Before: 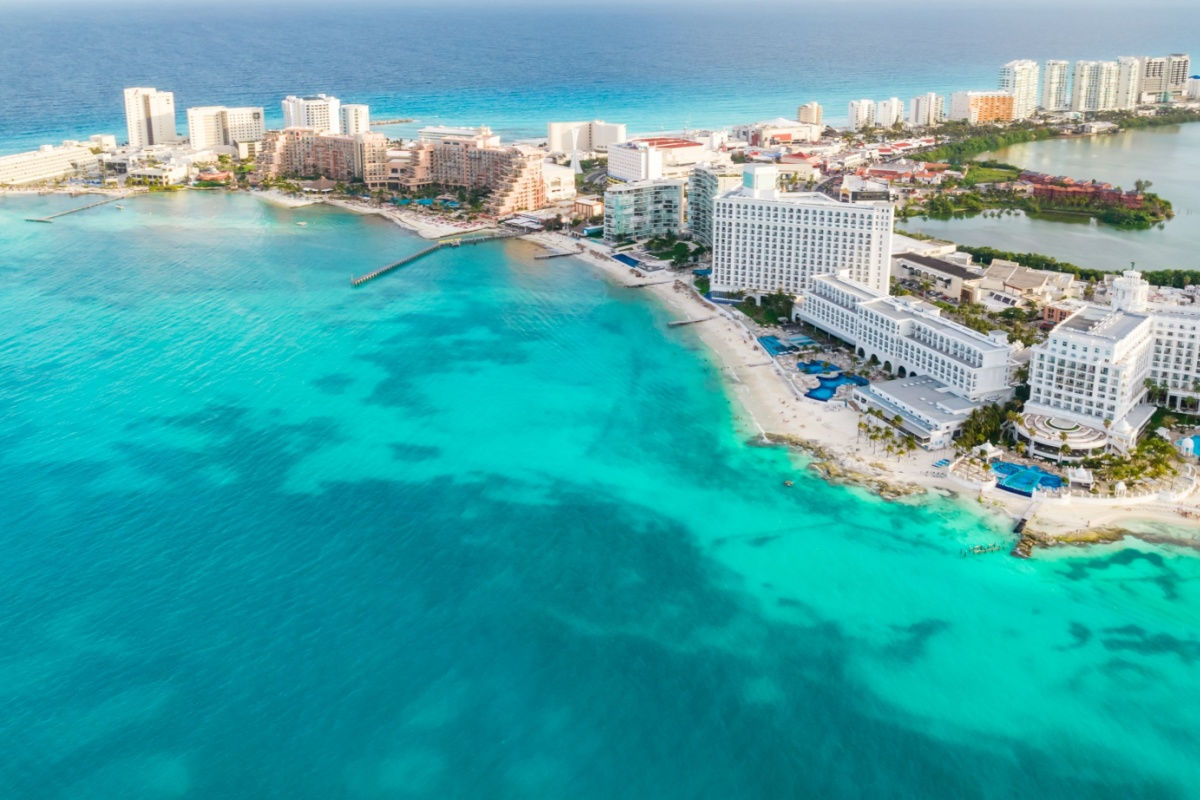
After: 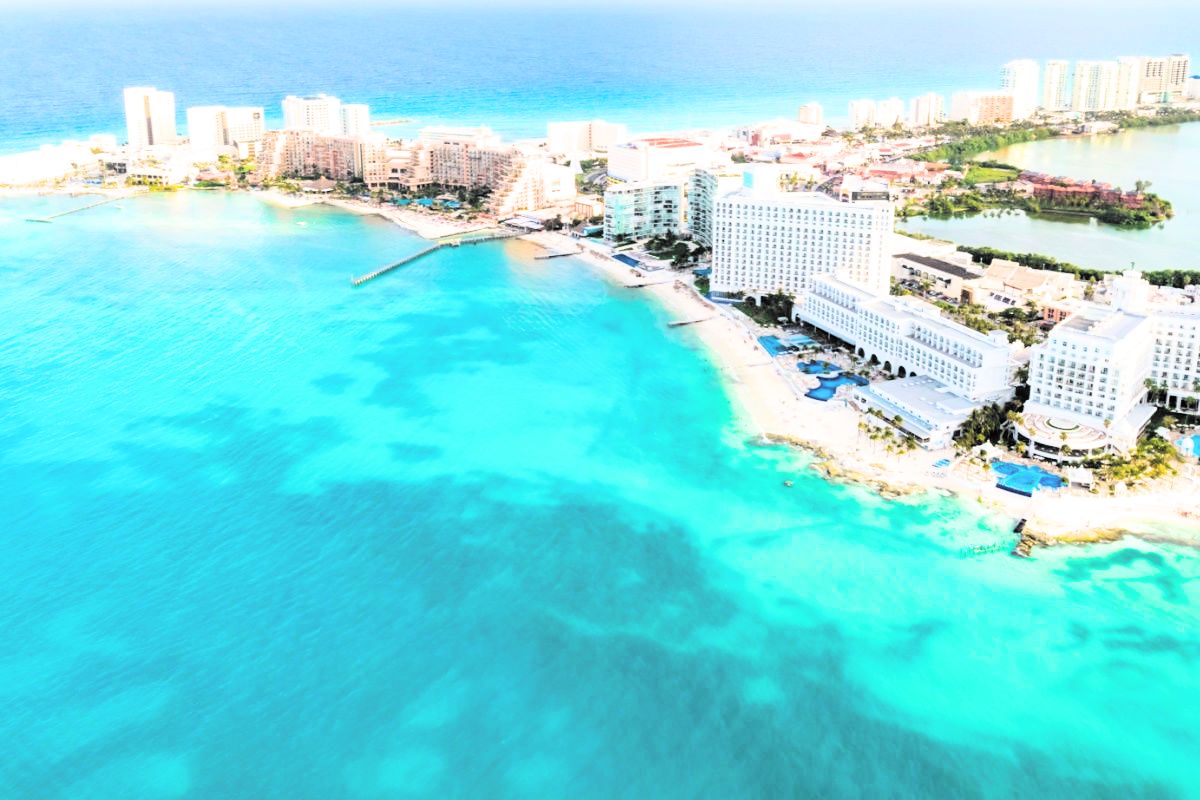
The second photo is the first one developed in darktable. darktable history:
contrast brightness saturation: brightness 0.149
color balance rgb: perceptual saturation grading › global saturation -0.101%, perceptual brilliance grading › global brilliance 15.041%, perceptual brilliance grading › shadows -34.494%, global vibrance 14.164%
exposure: black level correction -0.002, exposure 0.704 EV, compensate highlight preservation false
filmic rgb: black relative exposure -5.04 EV, white relative exposure 3.95 EV, hardness 2.89, contrast 1.385, highlights saturation mix -29.25%, color science v6 (2022)
